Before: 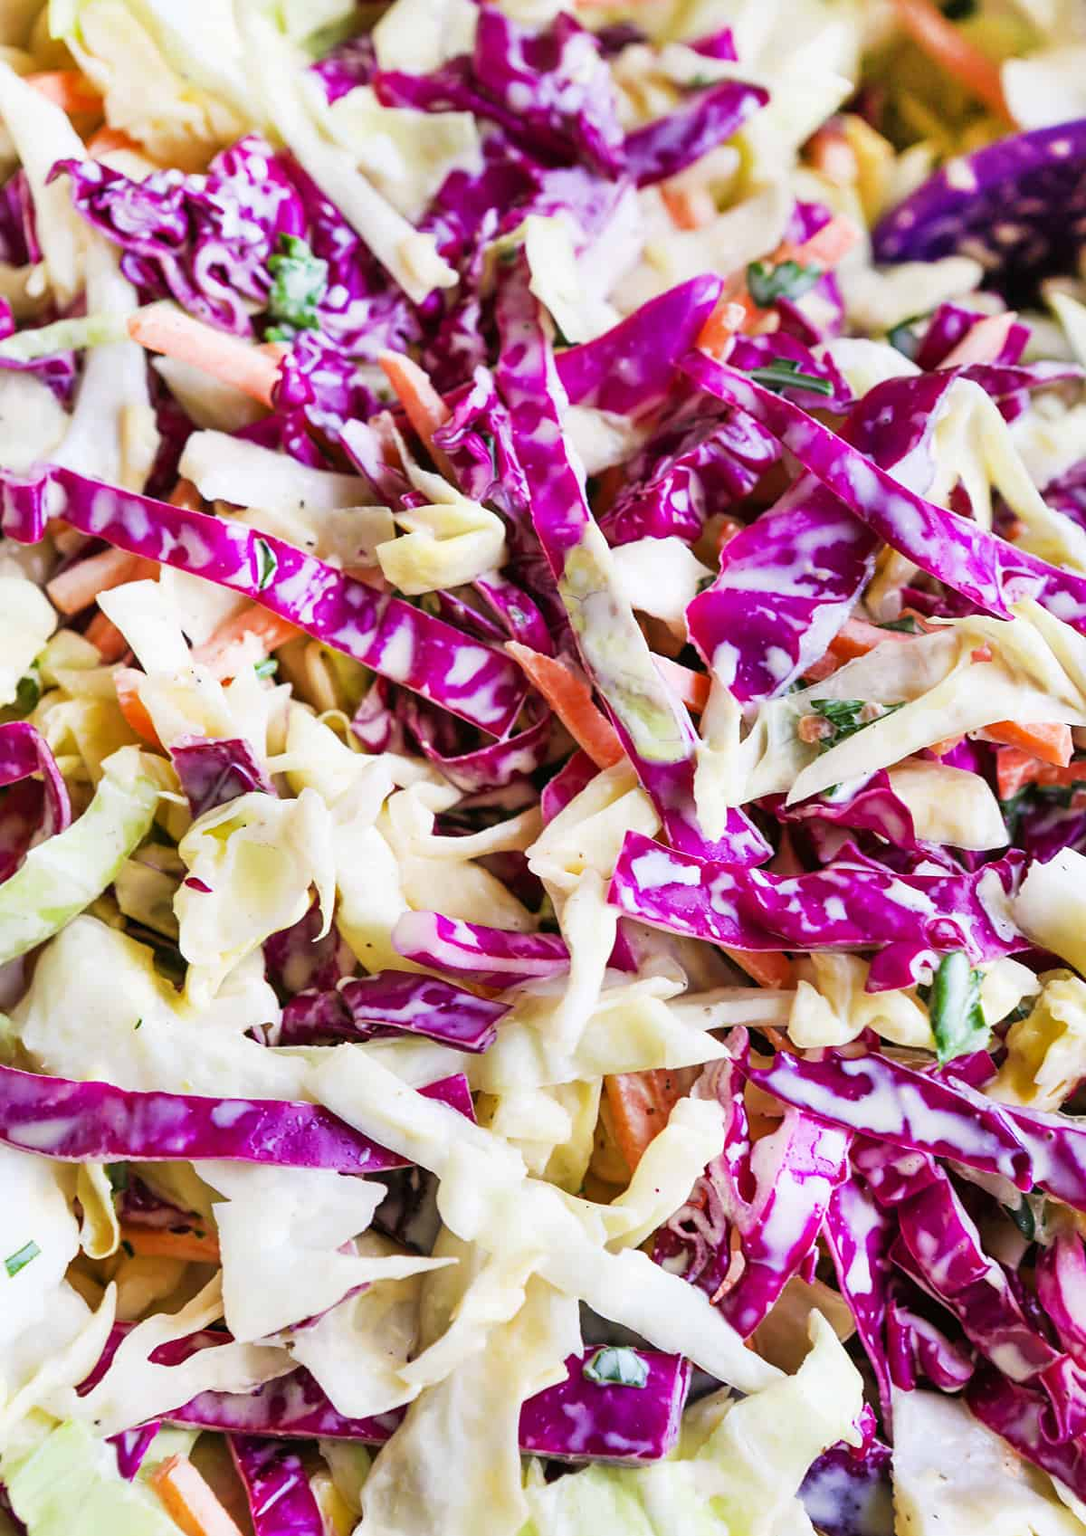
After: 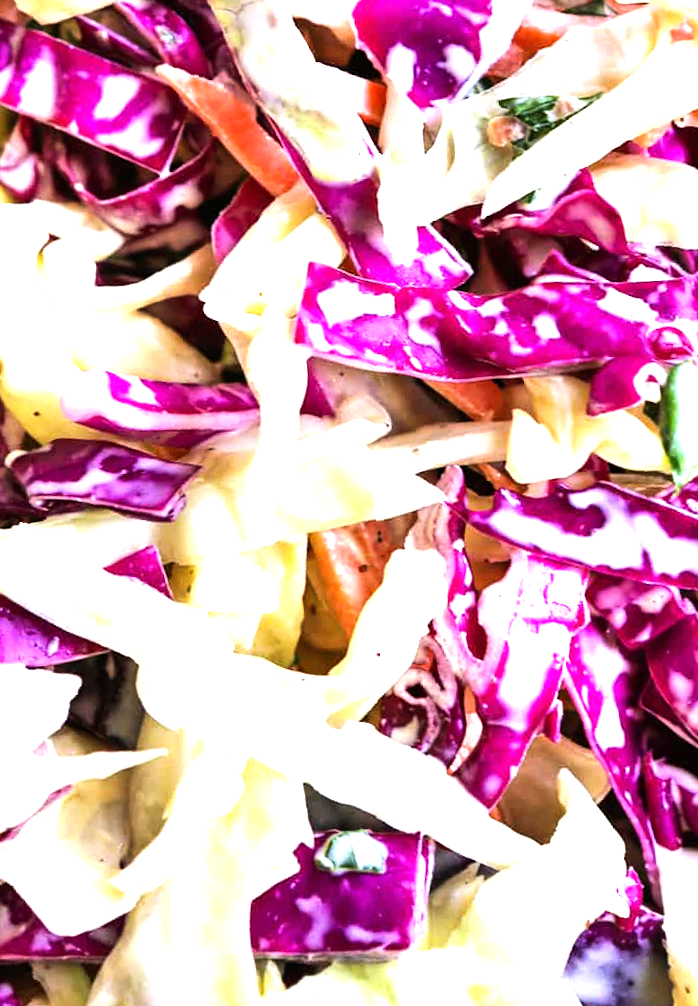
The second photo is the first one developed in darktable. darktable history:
rotate and perspective: rotation -5.2°, automatic cropping off
crop: left 34.479%, top 38.822%, right 13.718%, bottom 5.172%
white balance: emerald 1
tone equalizer "contrast tone curve: medium": -8 EV -0.75 EV, -7 EV -0.7 EV, -6 EV -0.6 EV, -5 EV -0.4 EV, -3 EV 0.4 EV, -2 EV 0.6 EV, -1 EV 0.7 EV, +0 EV 0.75 EV, edges refinement/feathering 500, mask exposure compensation -1.57 EV, preserve details no
exposure: exposure 0.367 EV
